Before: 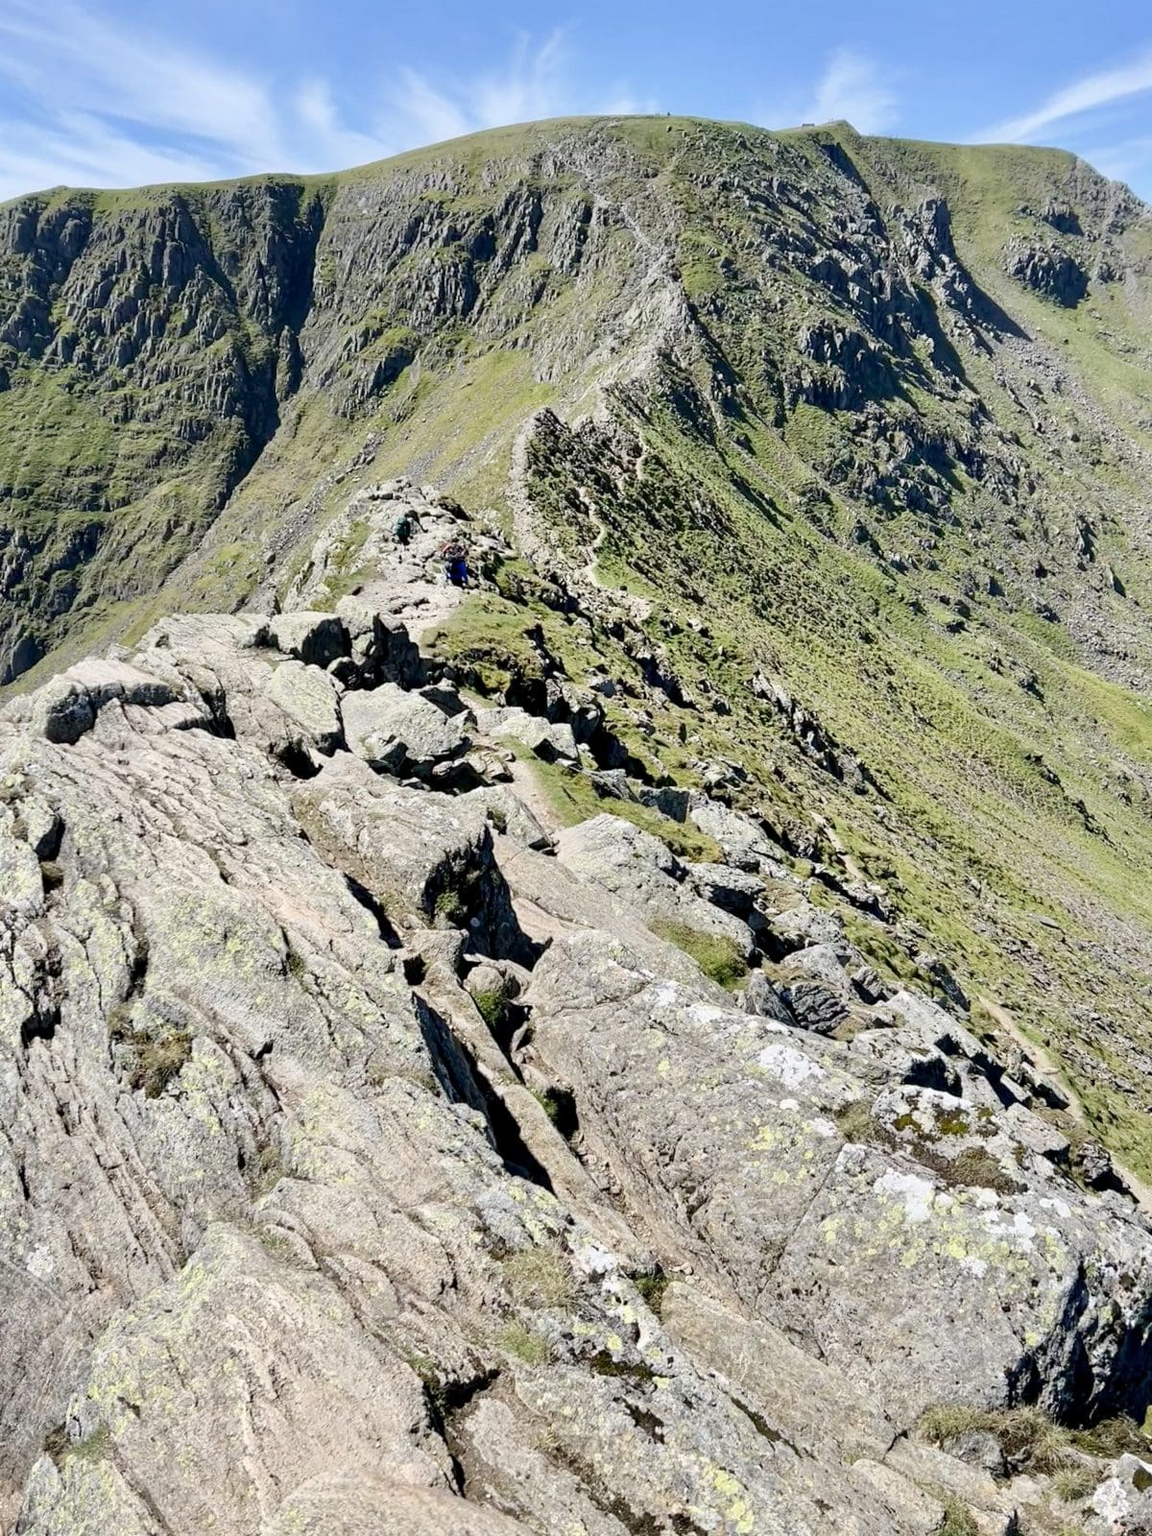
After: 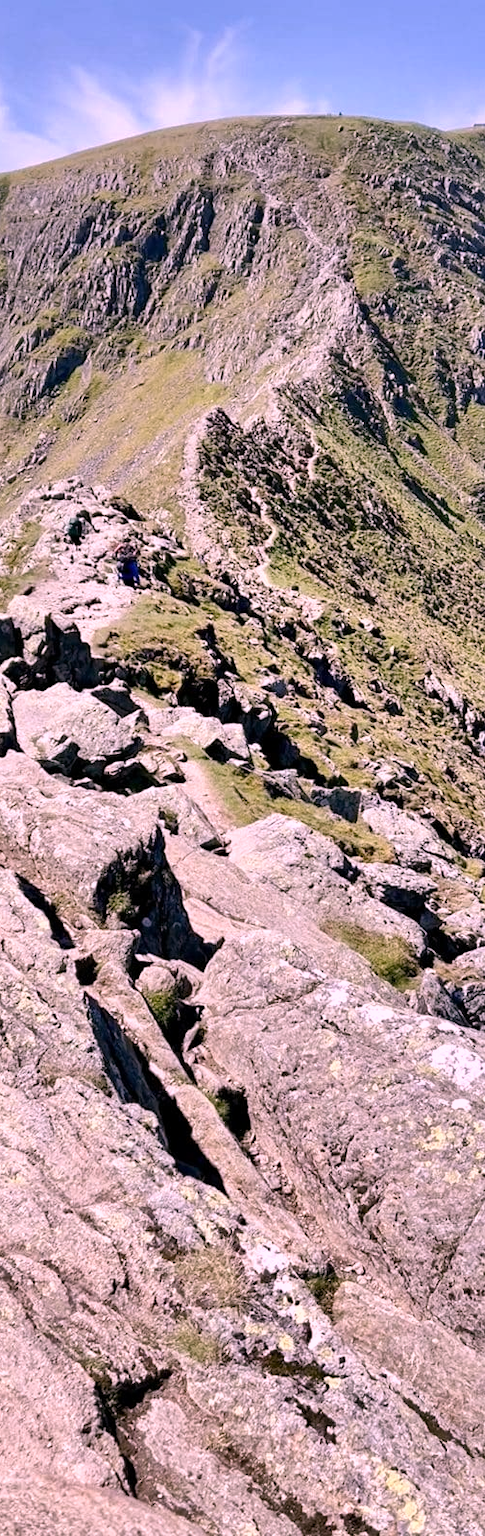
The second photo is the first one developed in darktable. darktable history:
white balance: red 1.188, blue 1.11
shadows and highlights: highlights color adjustment 0%, low approximation 0.01, soften with gaussian
crop: left 28.583%, right 29.231%
